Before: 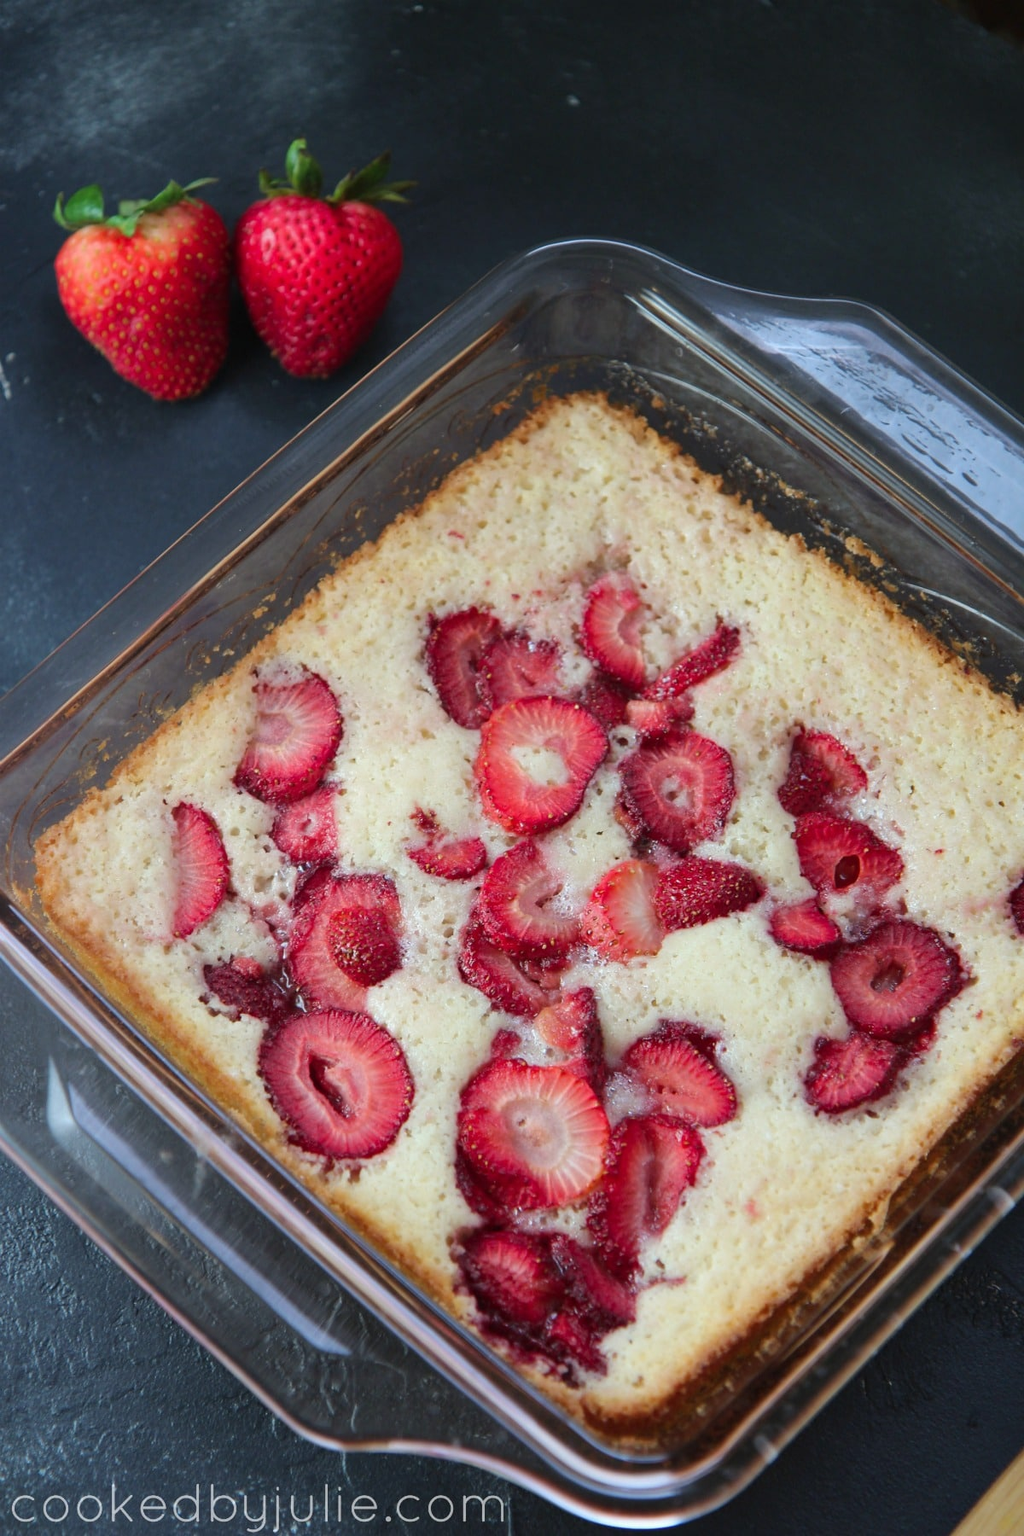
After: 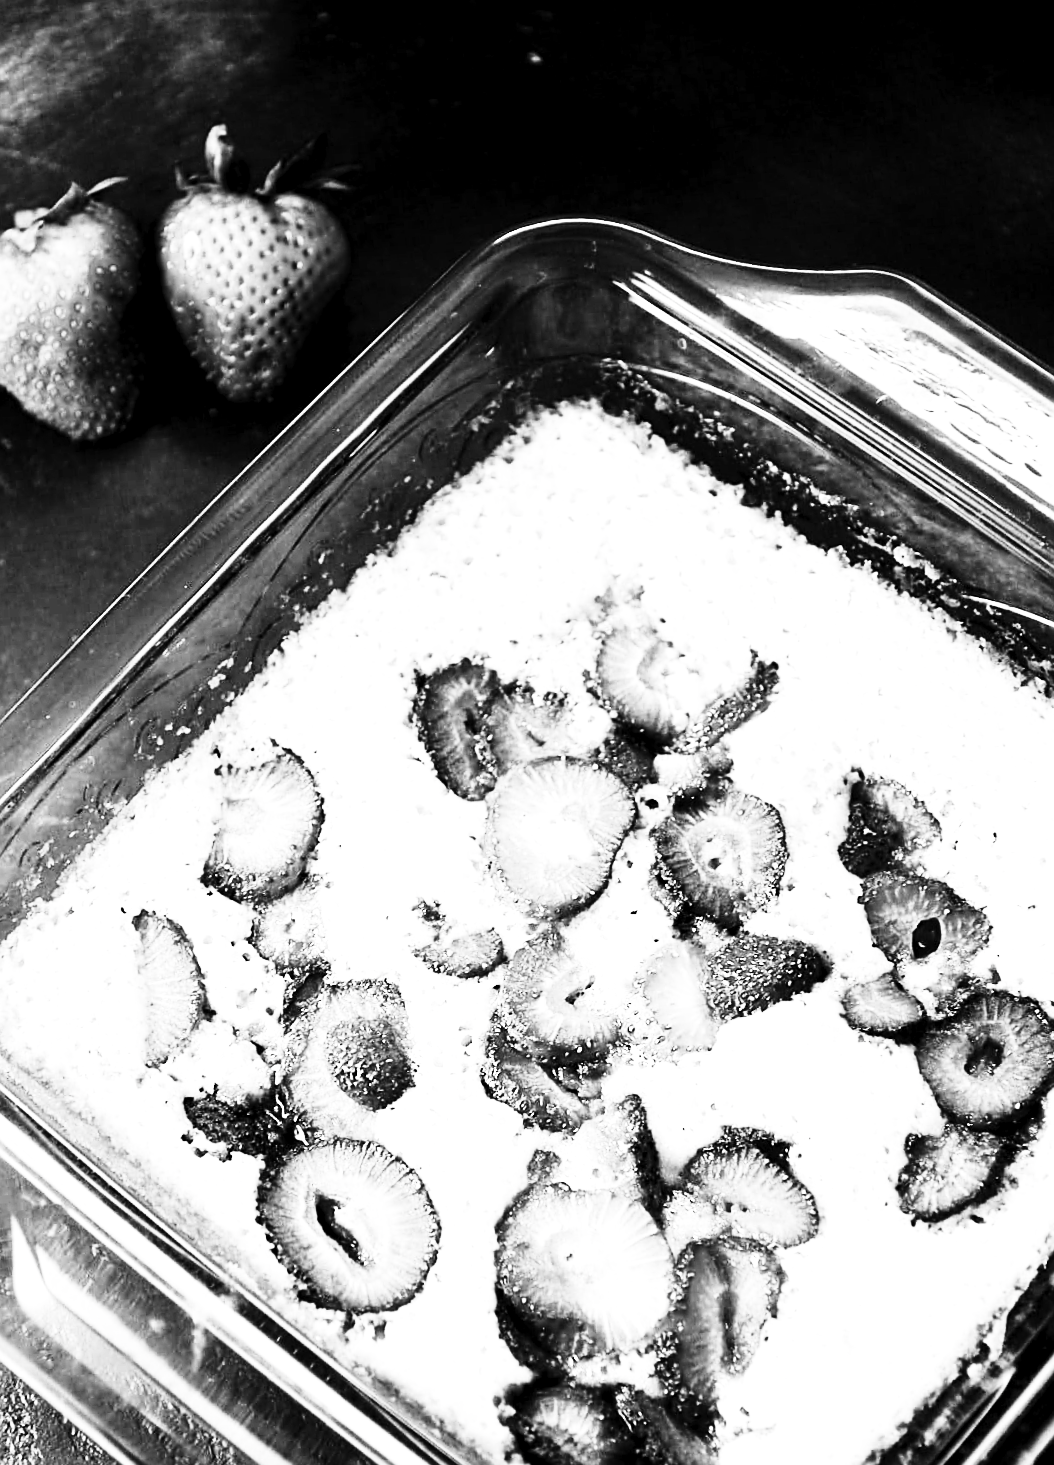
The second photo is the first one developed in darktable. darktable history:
crop and rotate: left 10.77%, top 5.1%, right 10.41%, bottom 16.76%
color calibration: output gray [0.31, 0.36, 0.33, 0], gray › normalize channels true, illuminant same as pipeline (D50), adaptation XYZ, x 0.346, y 0.359, gamut compression 0
contrast brightness saturation: saturation 0.18
rgb levels: levels [[0.034, 0.472, 0.904], [0, 0.5, 1], [0, 0.5, 1]]
exposure: exposure 1.25 EV, compensate exposure bias true, compensate highlight preservation false
rotate and perspective: rotation -4.2°, shear 0.006, automatic cropping off
sharpen: on, module defaults
tone curve: curves: ch0 [(0, 0) (0.003, 0.001) (0.011, 0.005) (0.025, 0.009) (0.044, 0.014) (0.069, 0.018) (0.1, 0.025) (0.136, 0.029) (0.177, 0.042) (0.224, 0.064) (0.277, 0.107) (0.335, 0.182) (0.399, 0.3) (0.468, 0.462) (0.543, 0.639) (0.623, 0.802) (0.709, 0.916) (0.801, 0.963) (0.898, 0.988) (1, 1)], preserve colors none
